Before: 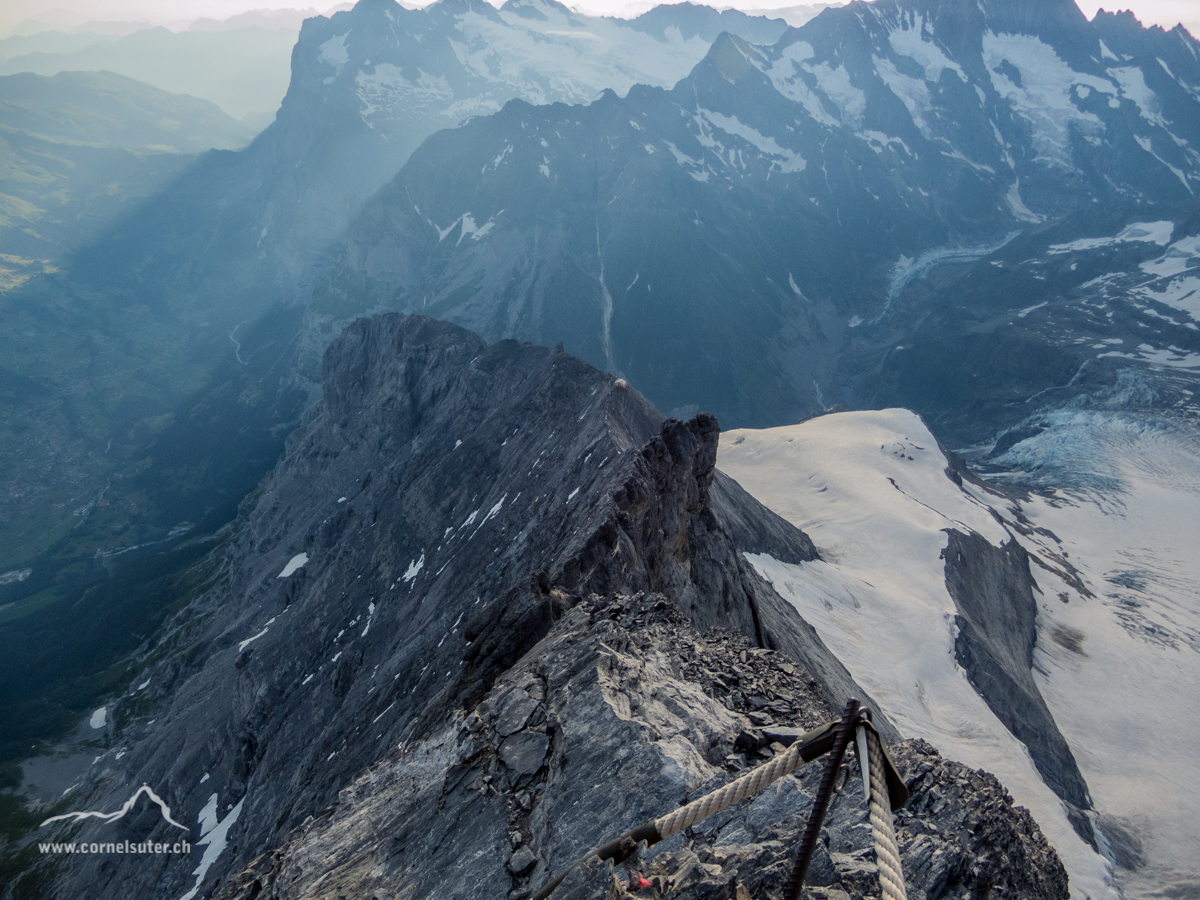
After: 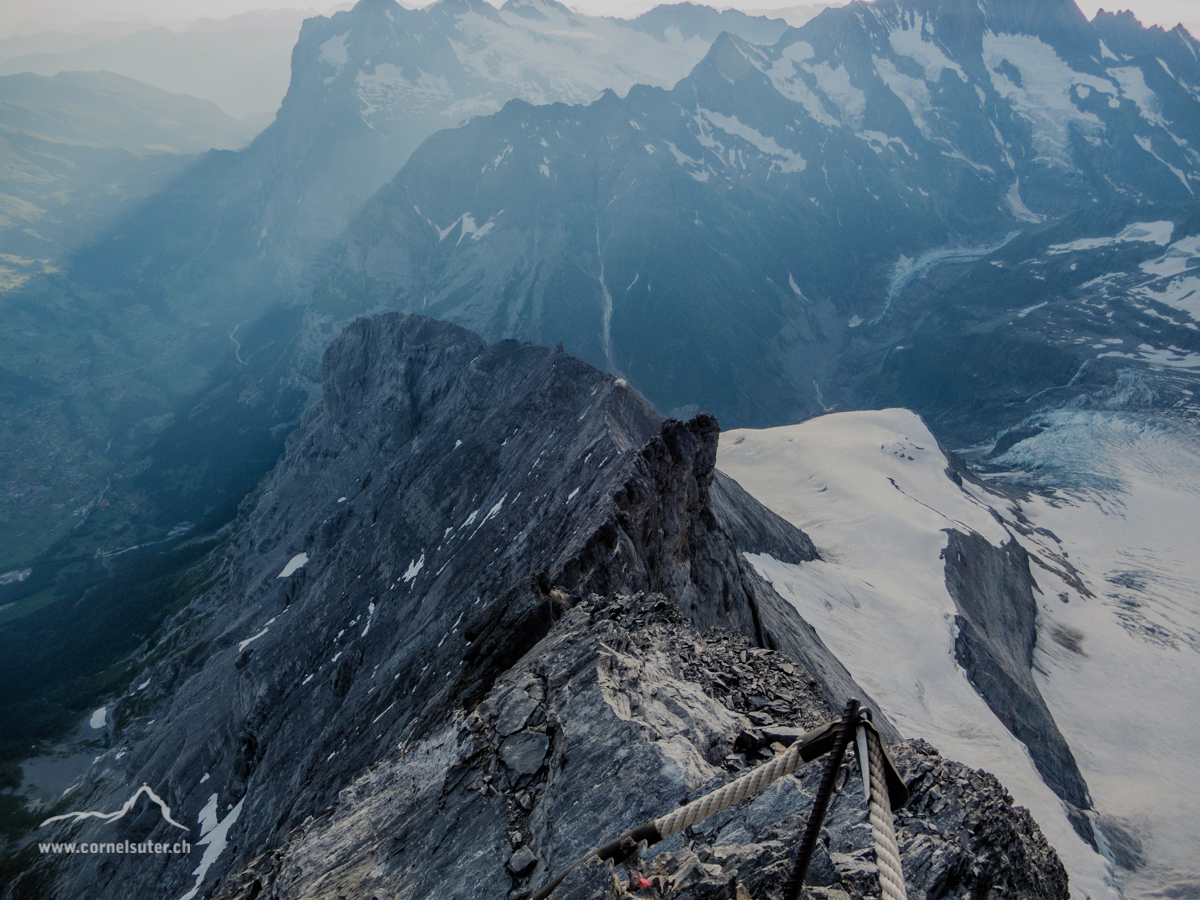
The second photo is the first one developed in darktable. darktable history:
filmic rgb: black relative exposure -7.97 EV, white relative exposure 3.86 EV, hardness 4.29, preserve chrominance no, color science v5 (2021), contrast in shadows safe, contrast in highlights safe
